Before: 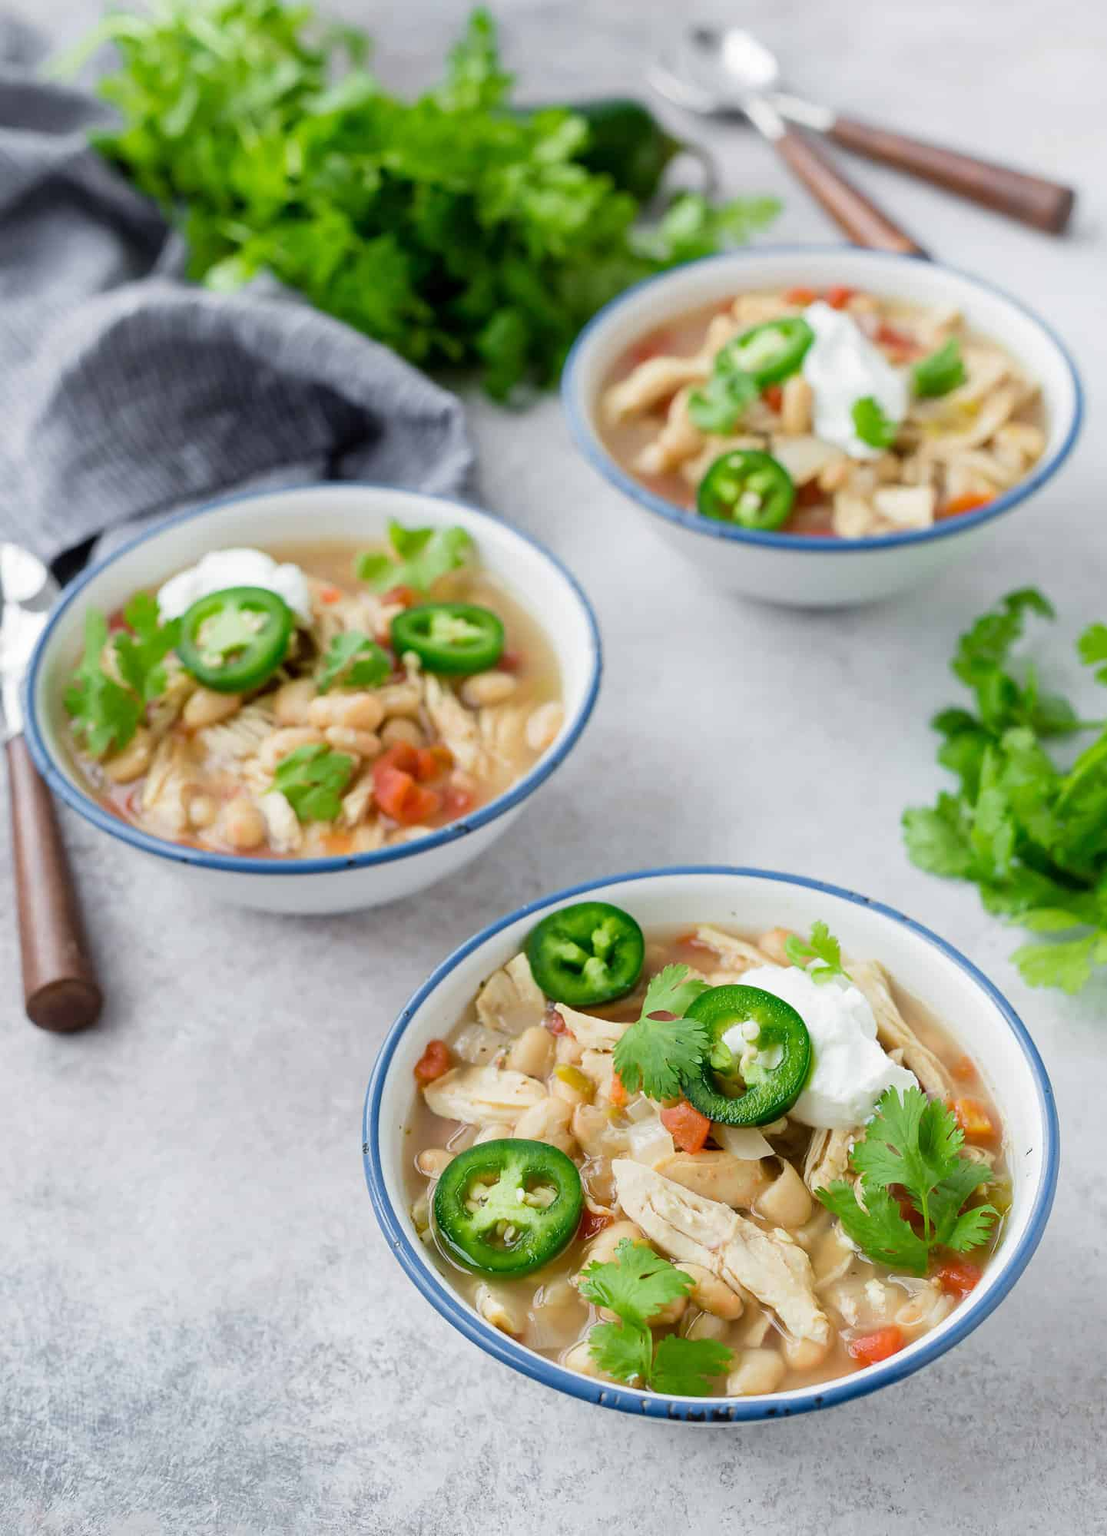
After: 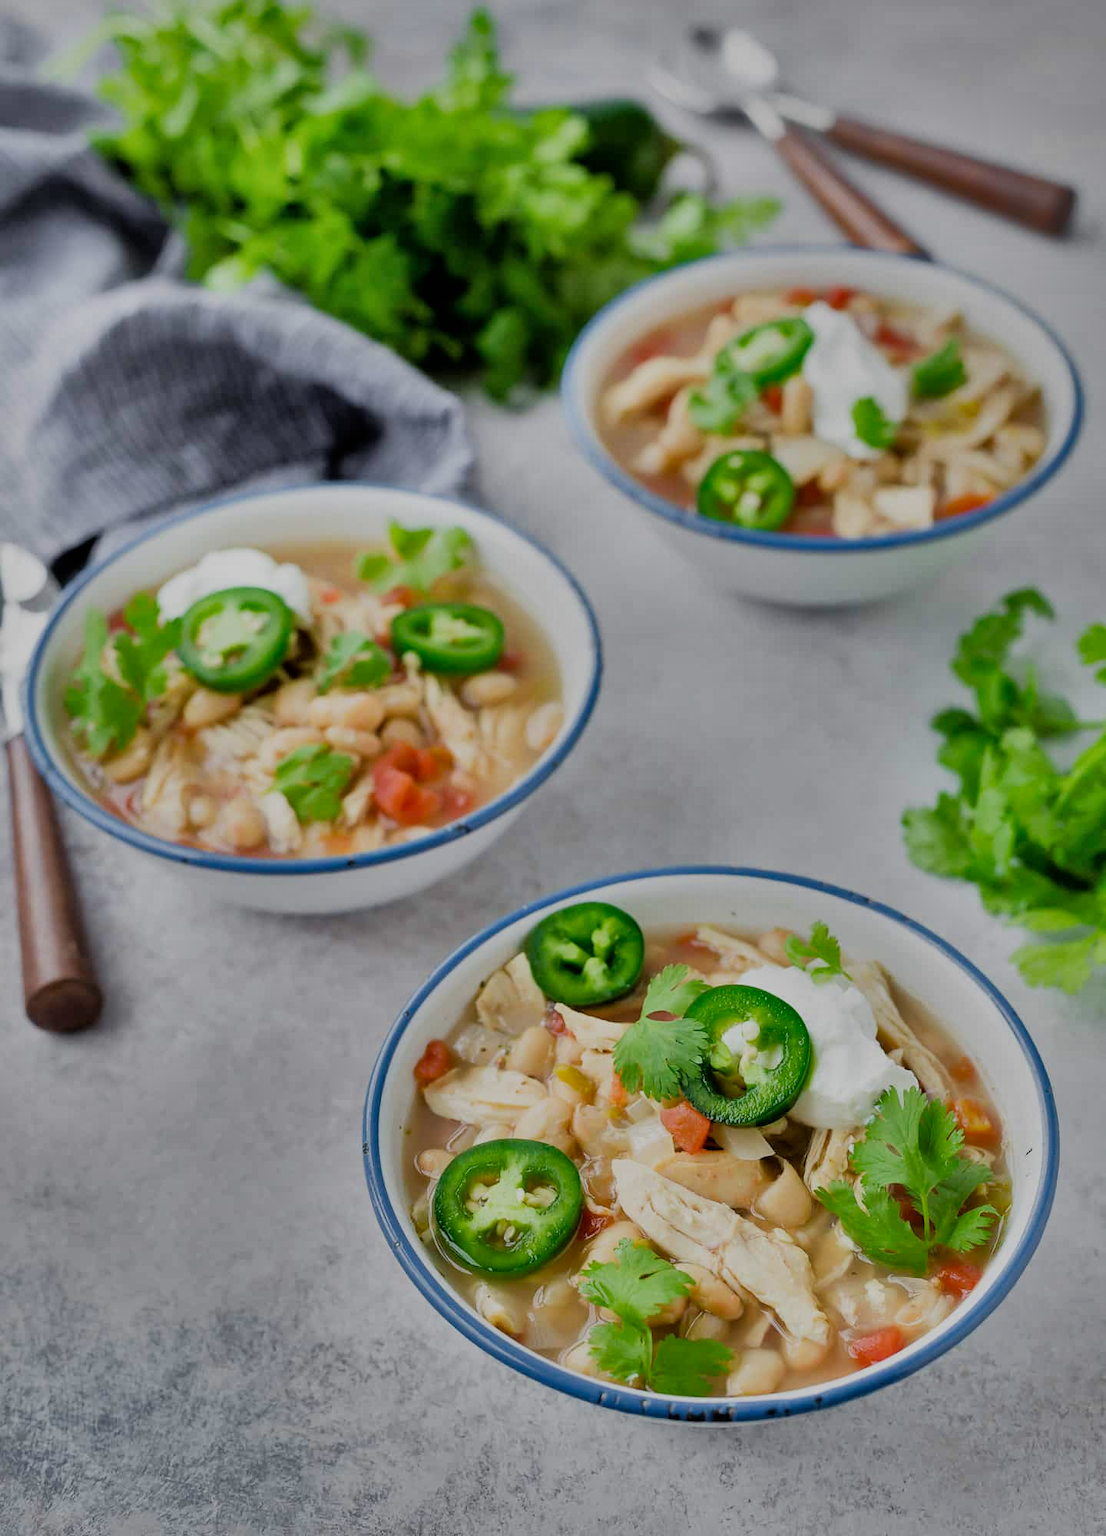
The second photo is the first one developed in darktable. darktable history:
shadows and highlights: shadows 20.89, highlights -82.37, soften with gaussian
filmic rgb: black relative exposure -7.65 EV, white relative exposure 4.56 EV, hardness 3.61, iterations of high-quality reconstruction 0
